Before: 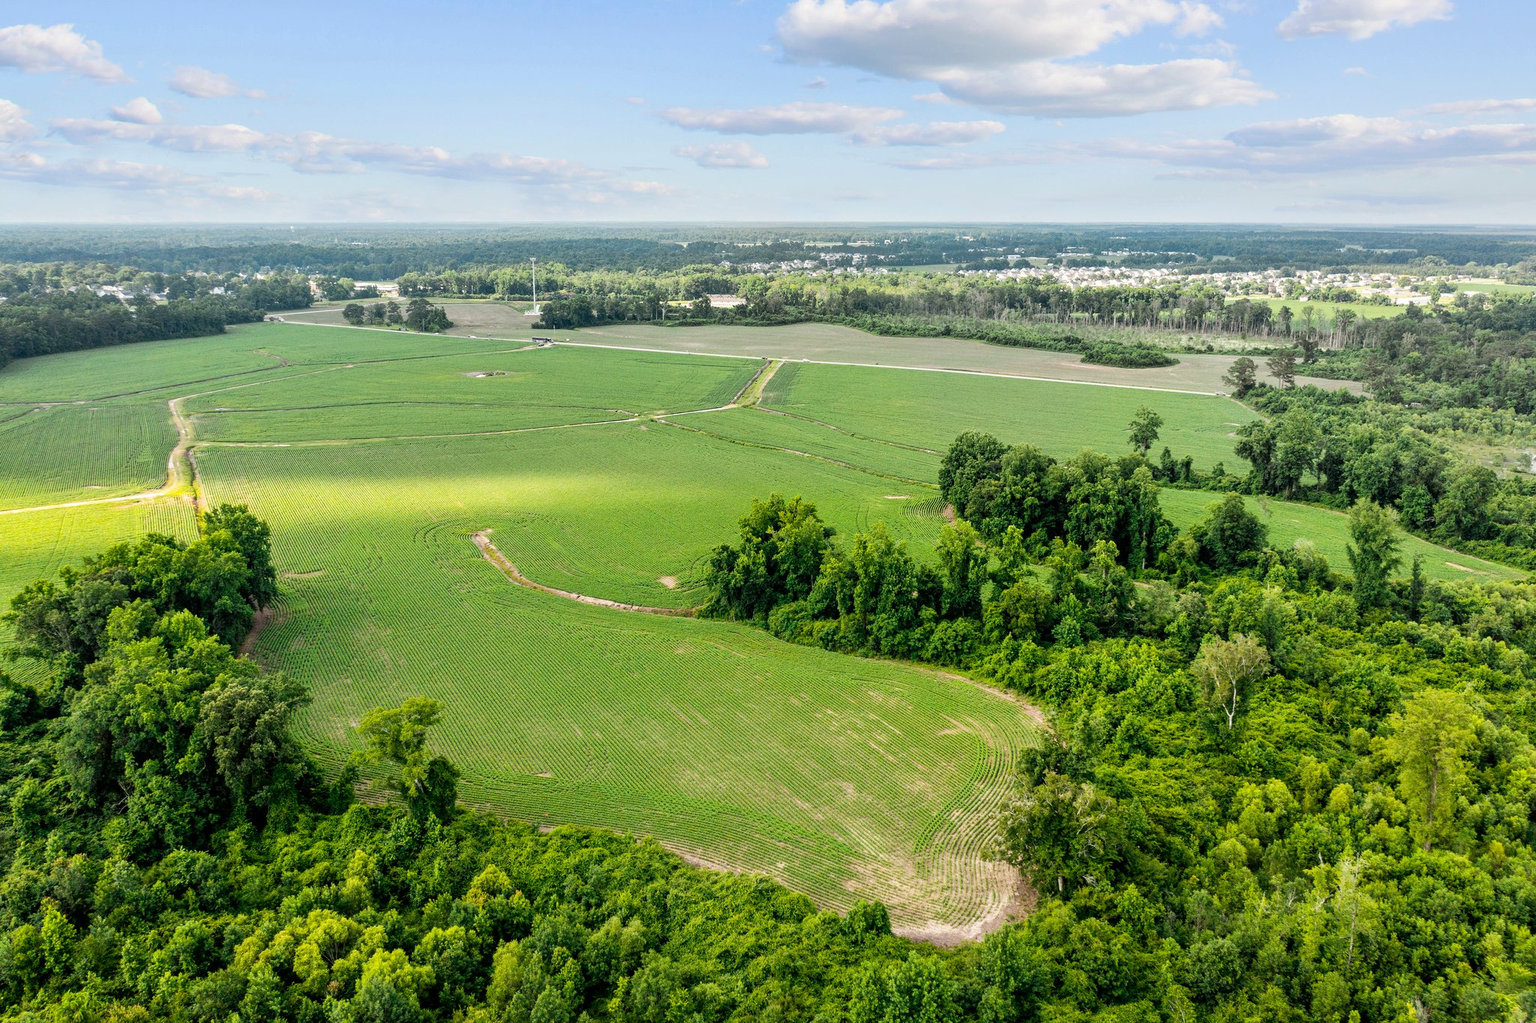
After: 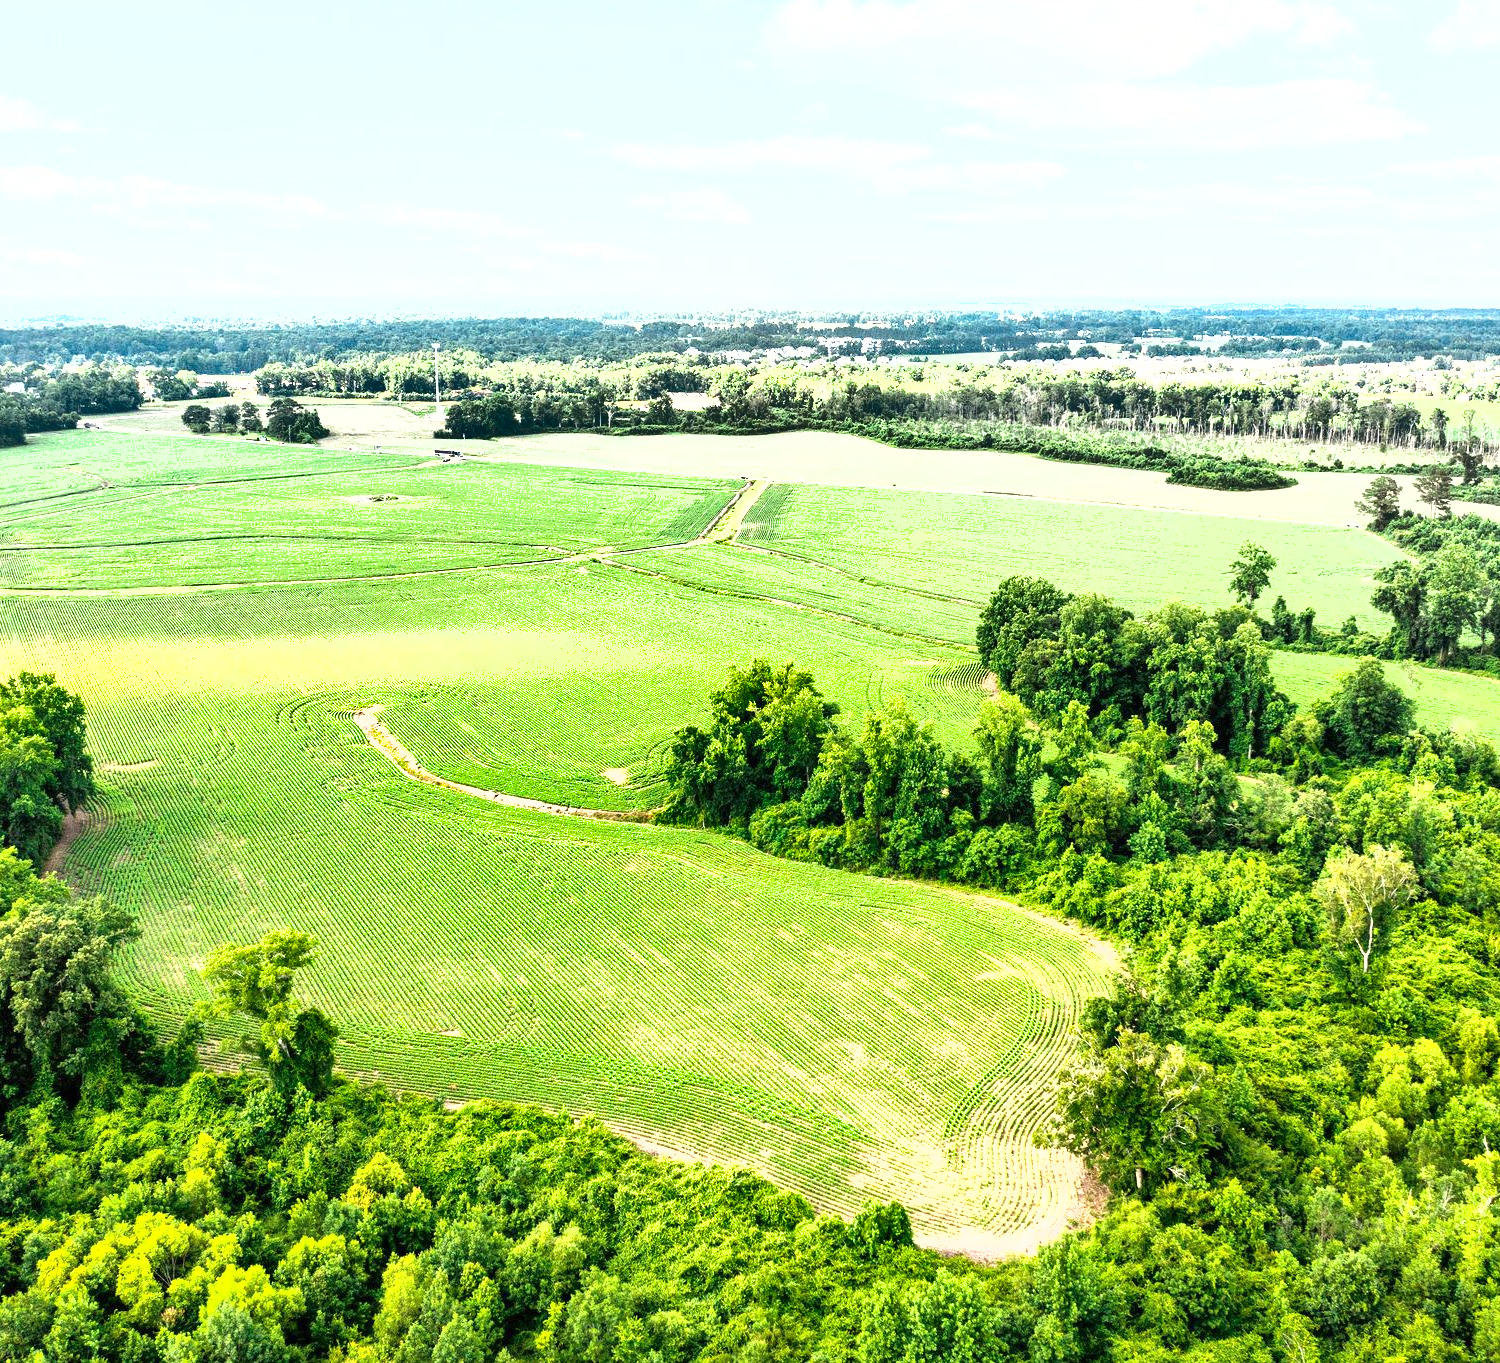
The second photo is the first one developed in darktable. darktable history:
crop: left 13.443%, right 13.31%
exposure: black level correction 0, exposure 1.45 EV, compensate exposure bias true, compensate highlight preservation false
shadows and highlights: low approximation 0.01, soften with gaussian
